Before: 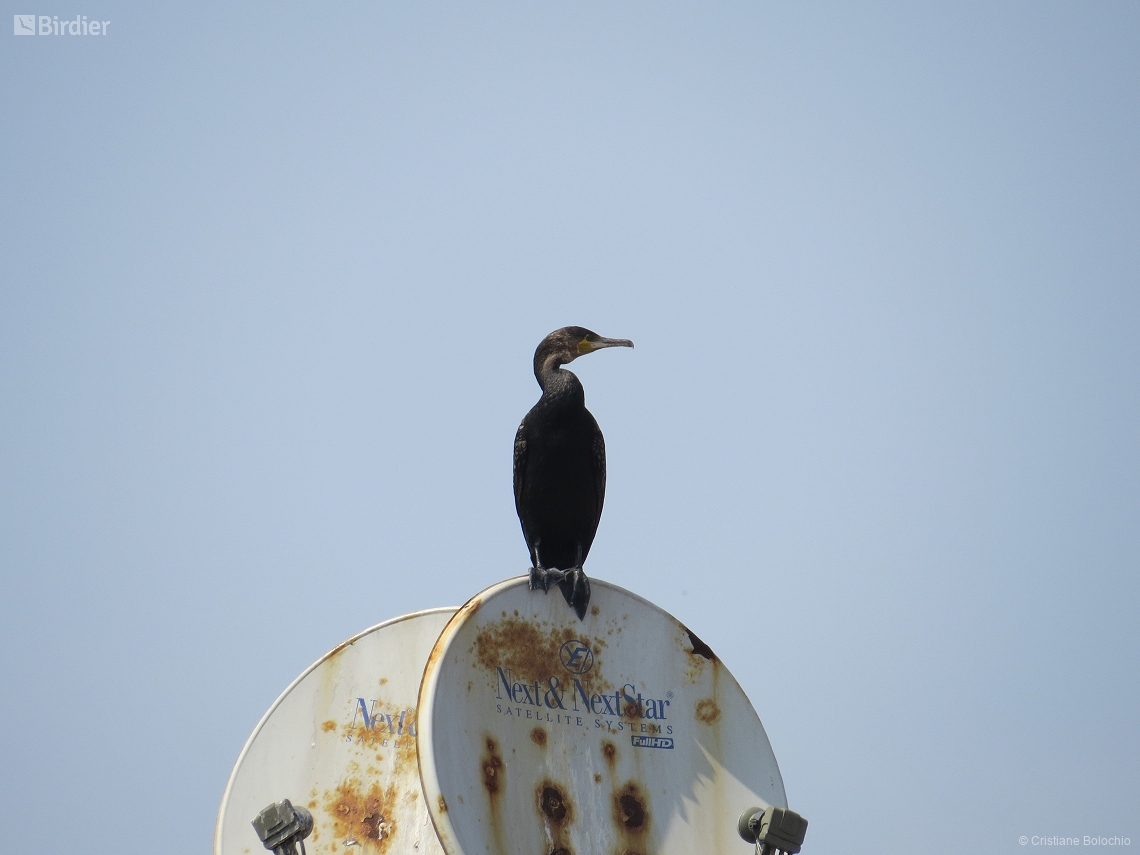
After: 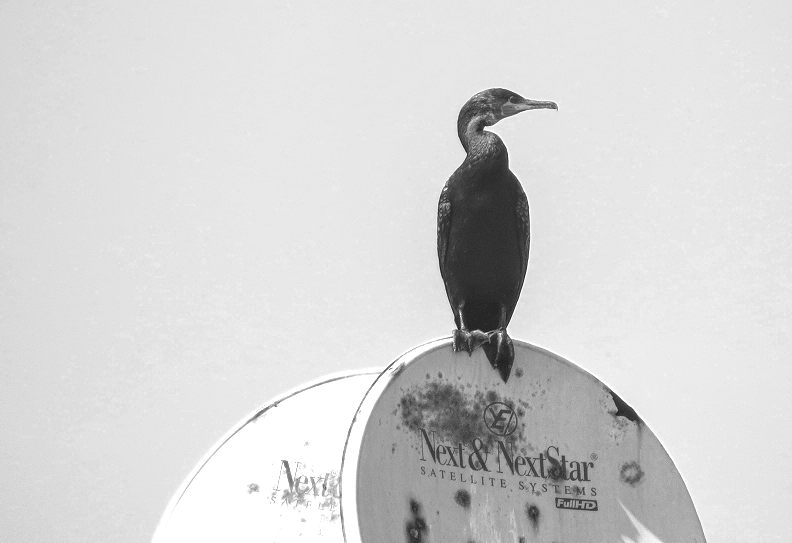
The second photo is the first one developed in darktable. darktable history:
color zones: curves: ch0 [(0.002, 0.593) (0.143, 0.417) (0.285, 0.541) (0.455, 0.289) (0.608, 0.327) (0.727, 0.283) (0.869, 0.571) (1, 0.603)]; ch1 [(0, 0) (0.143, 0) (0.286, 0) (0.429, 0) (0.571, 0) (0.714, 0) (0.857, 0)]
exposure: black level correction 0.001, exposure 1.129 EV, compensate highlight preservation false
crop: left 6.671%, top 27.851%, right 23.803%, bottom 8.564%
local contrast: on, module defaults
shadows and highlights: shadows 25.23, highlights -23.77
